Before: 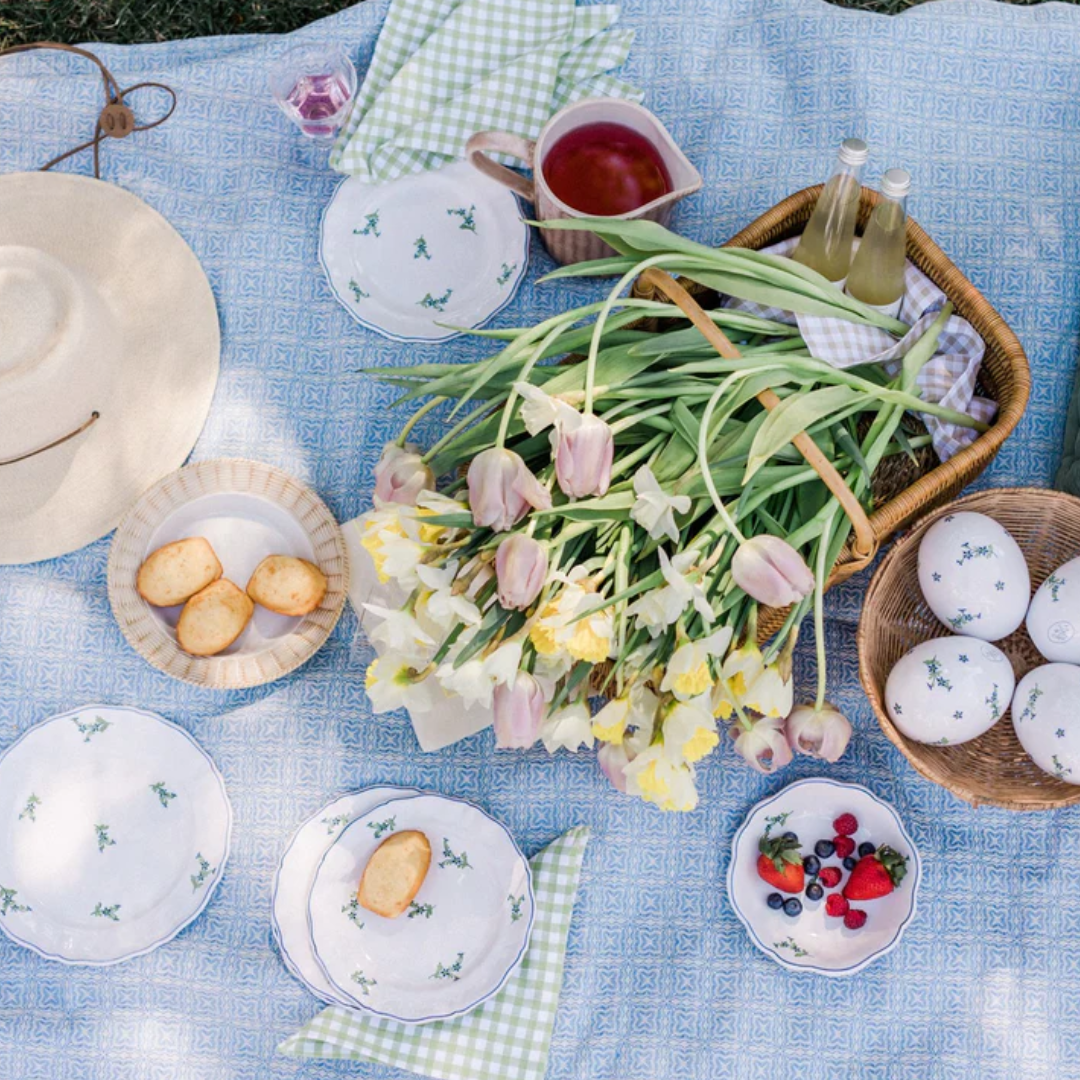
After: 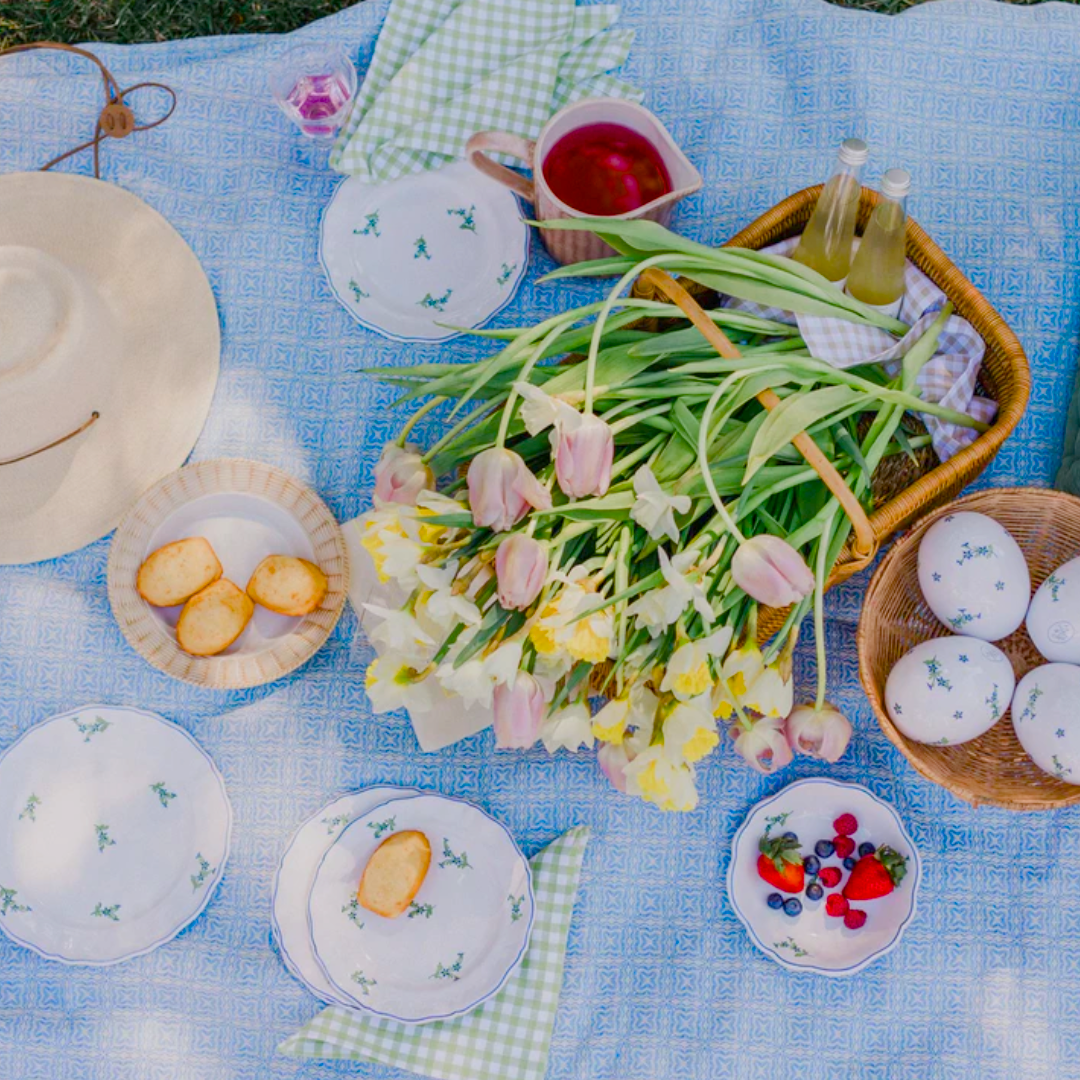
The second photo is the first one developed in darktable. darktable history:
color balance rgb: linear chroma grading › global chroma 22.844%, perceptual saturation grading › global saturation 27.621%, perceptual saturation grading › highlights -24.711%, perceptual saturation grading › shadows 24.506%, contrast -19.985%
